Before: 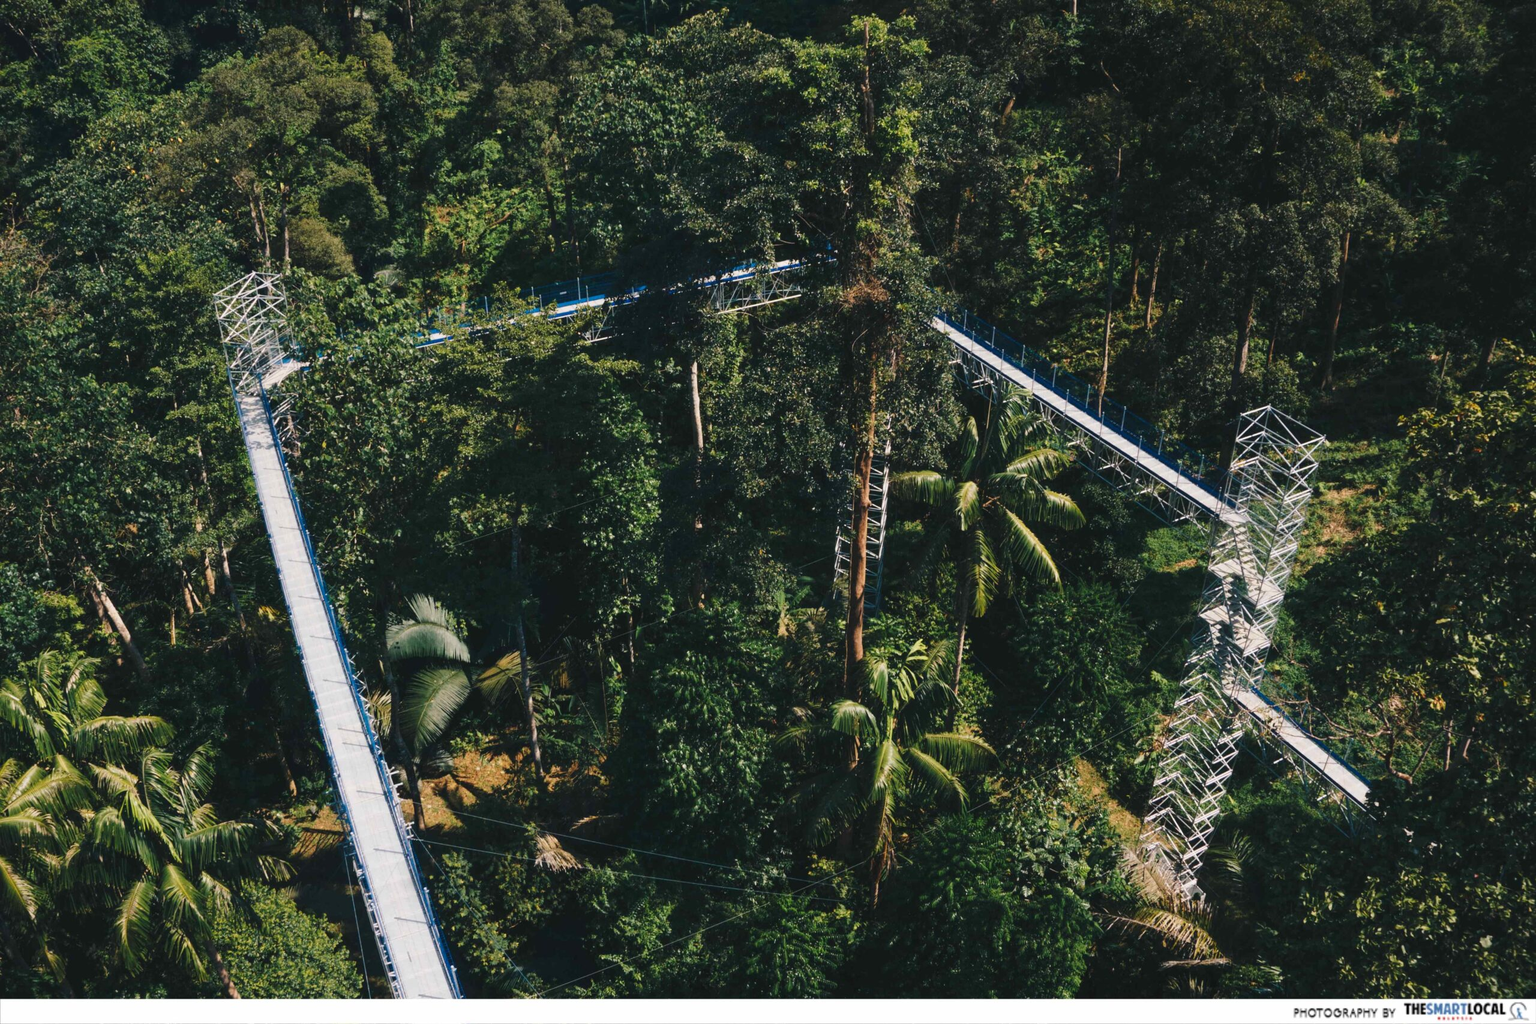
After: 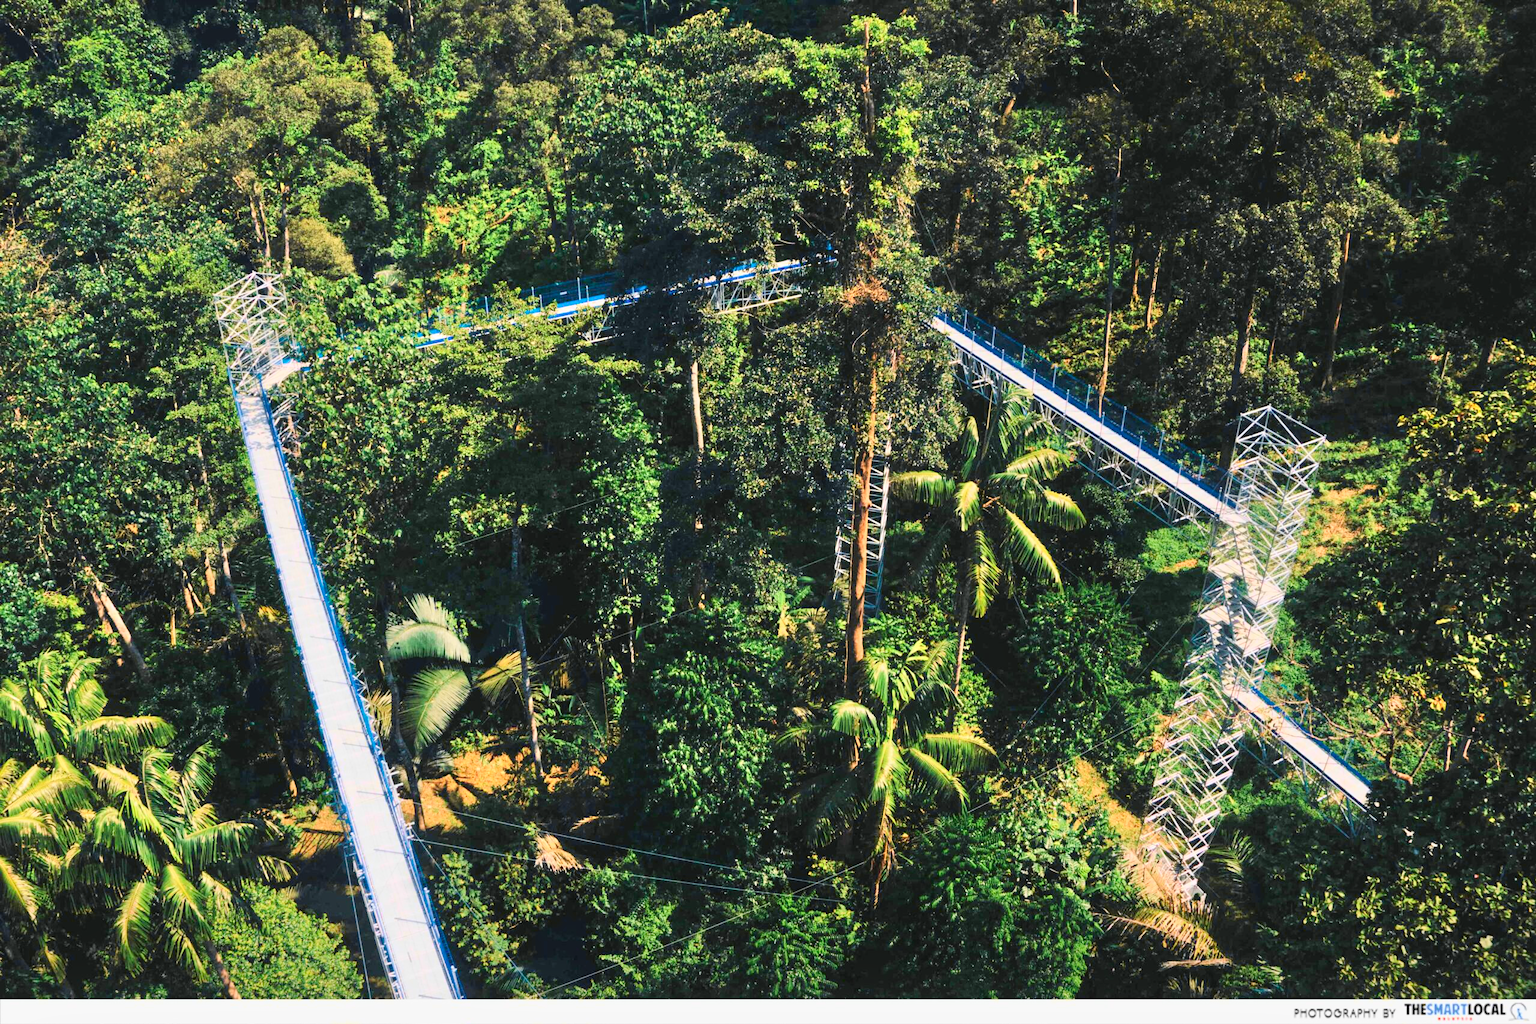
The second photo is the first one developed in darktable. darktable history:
tone equalizer: -7 EV 0.15 EV, -6 EV 0.6 EV, -5 EV 1.15 EV, -4 EV 1.33 EV, -3 EV 1.15 EV, -2 EV 0.6 EV, -1 EV 0.15 EV, mask exposure compensation -0.5 EV
tone curve: curves: ch0 [(0, 0) (0.091, 0.075) (0.389, 0.441) (0.696, 0.808) (0.844, 0.908) (0.909, 0.942) (1, 0.973)]; ch1 [(0, 0) (0.437, 0.404) (0.48, 0.486) (0.5, 0.5) (0.529, 0.556) (0.58, 0.606) (0.616, 0.654) (1, 1)]; ch2 [(0, 0) (0.442, 0.415) (0.5, 0.5) (0.535, 0.567) (0.585, 0.632) (1, 1)], color space Lab, independent channels, preserve colors none
